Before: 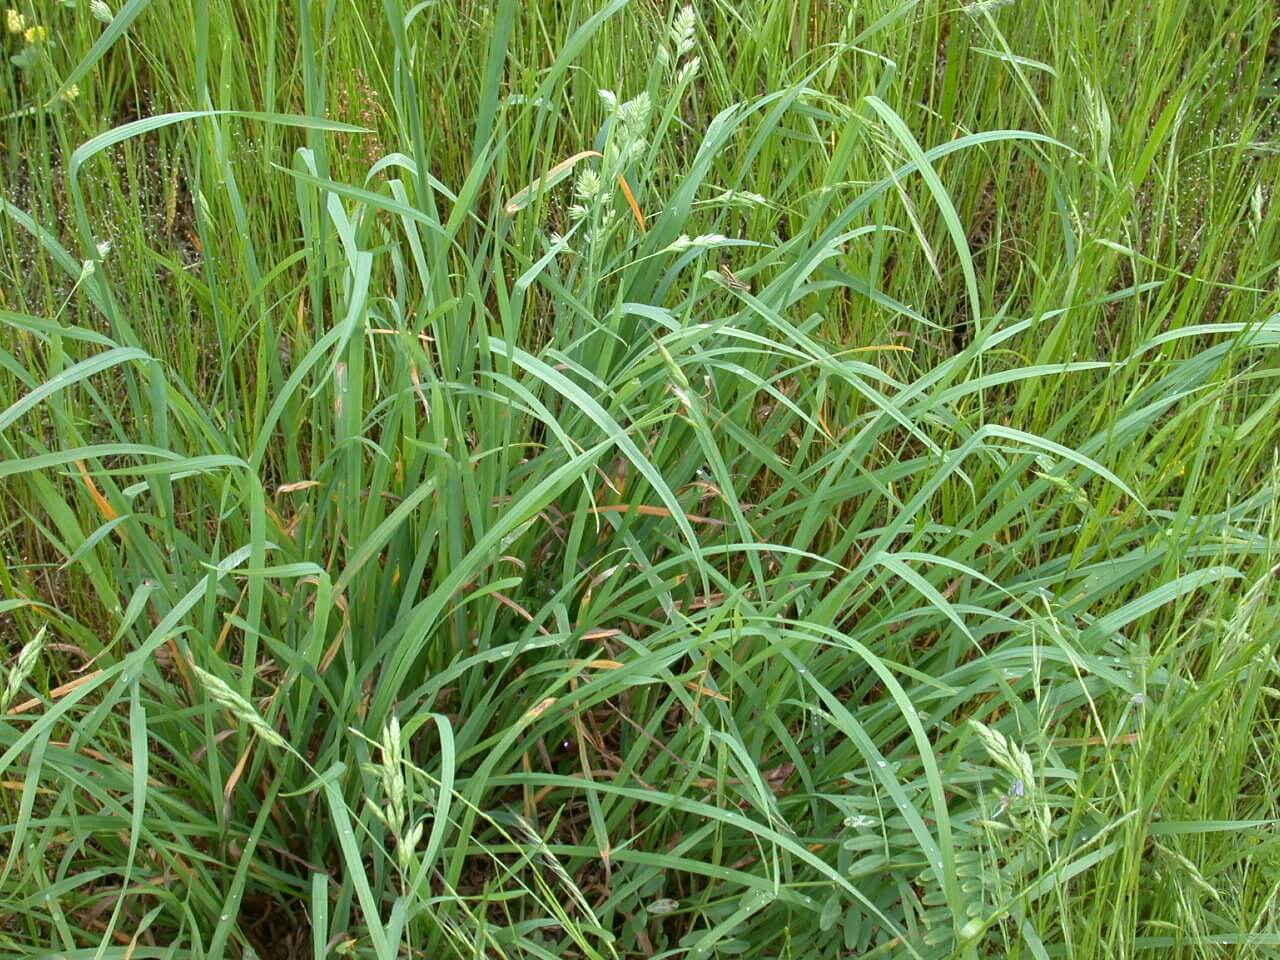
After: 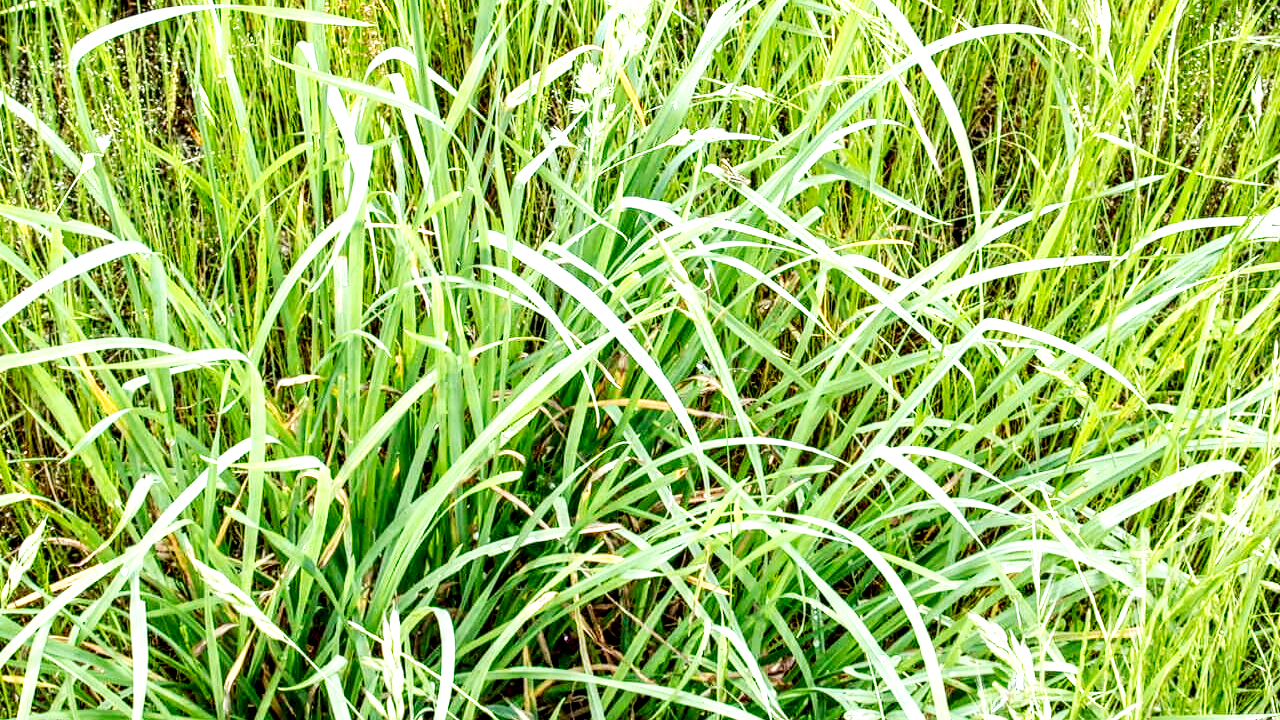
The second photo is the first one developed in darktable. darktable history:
crop: top 11.044%, bottom 13.901%
local contrast: highlights 22%, detail 197%
base curve: curves: ch0 [(0, 0) (0.007, 0.004) (0.027, 0.03) (0.046, 0.07) (0.207, 0.54) (0.442, 0.872) (0.673, 0.972) (1, 1)], preserve colors none
